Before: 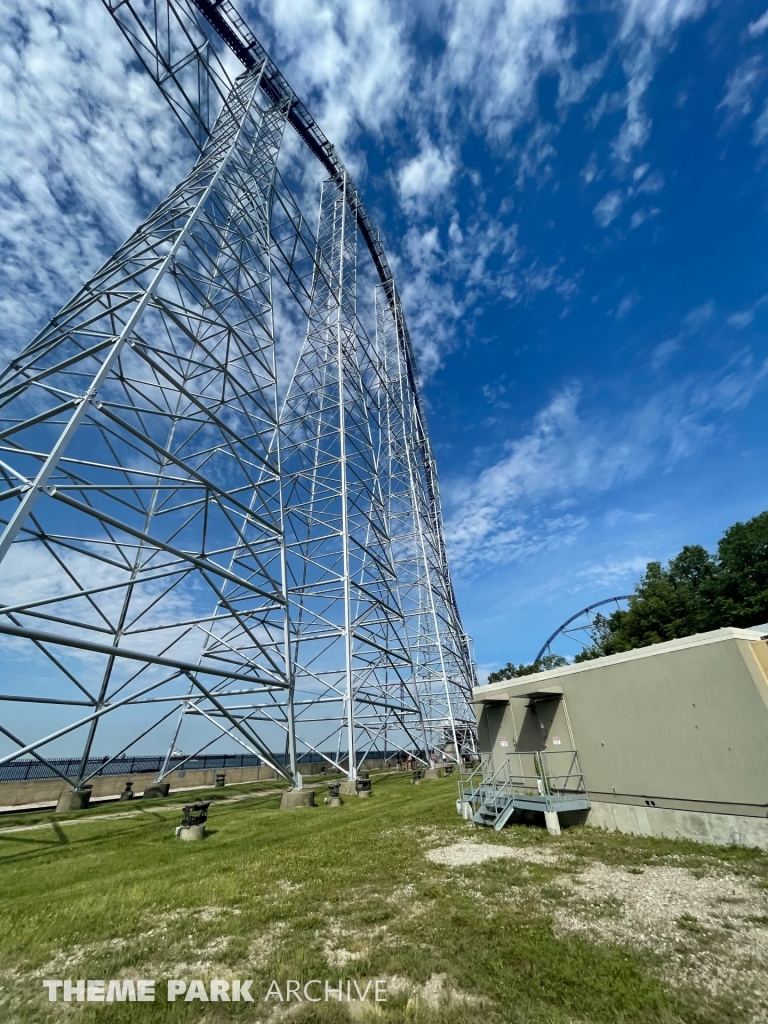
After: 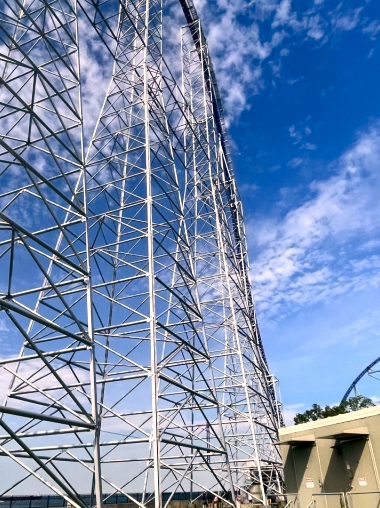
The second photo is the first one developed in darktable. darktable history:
crop: left 25.321%, top 25.325%, right 25.094%, bottom 25.014%
exposure: black level correction 0.001, exposure 0.499 EV, compensate highlight preservation false
color correction: highlights a* 11.55, highlights b* 12.22
contrast brightness saturation: contrast 0.131, brightness -0.062, saturation 0.159
